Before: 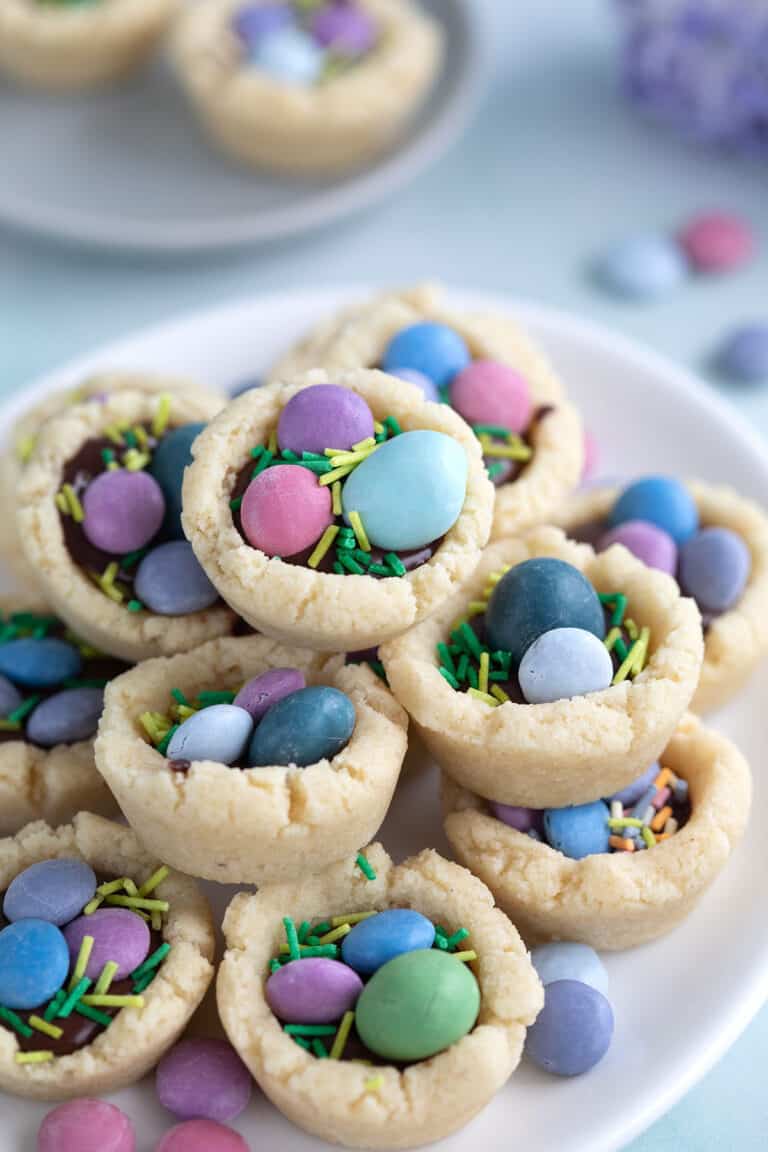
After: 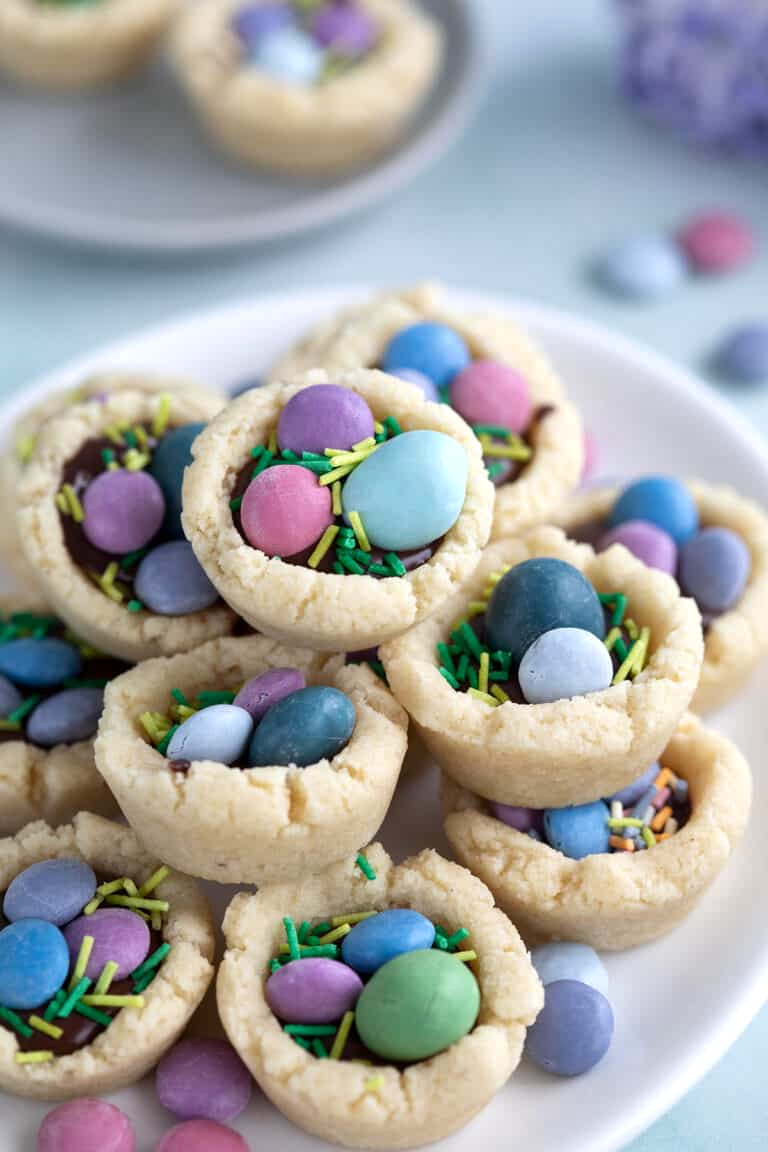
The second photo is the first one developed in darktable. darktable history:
local contrast: mode bilateral grid, contrast 19, coarseness 51, detail 130%, midtone range 0.2
